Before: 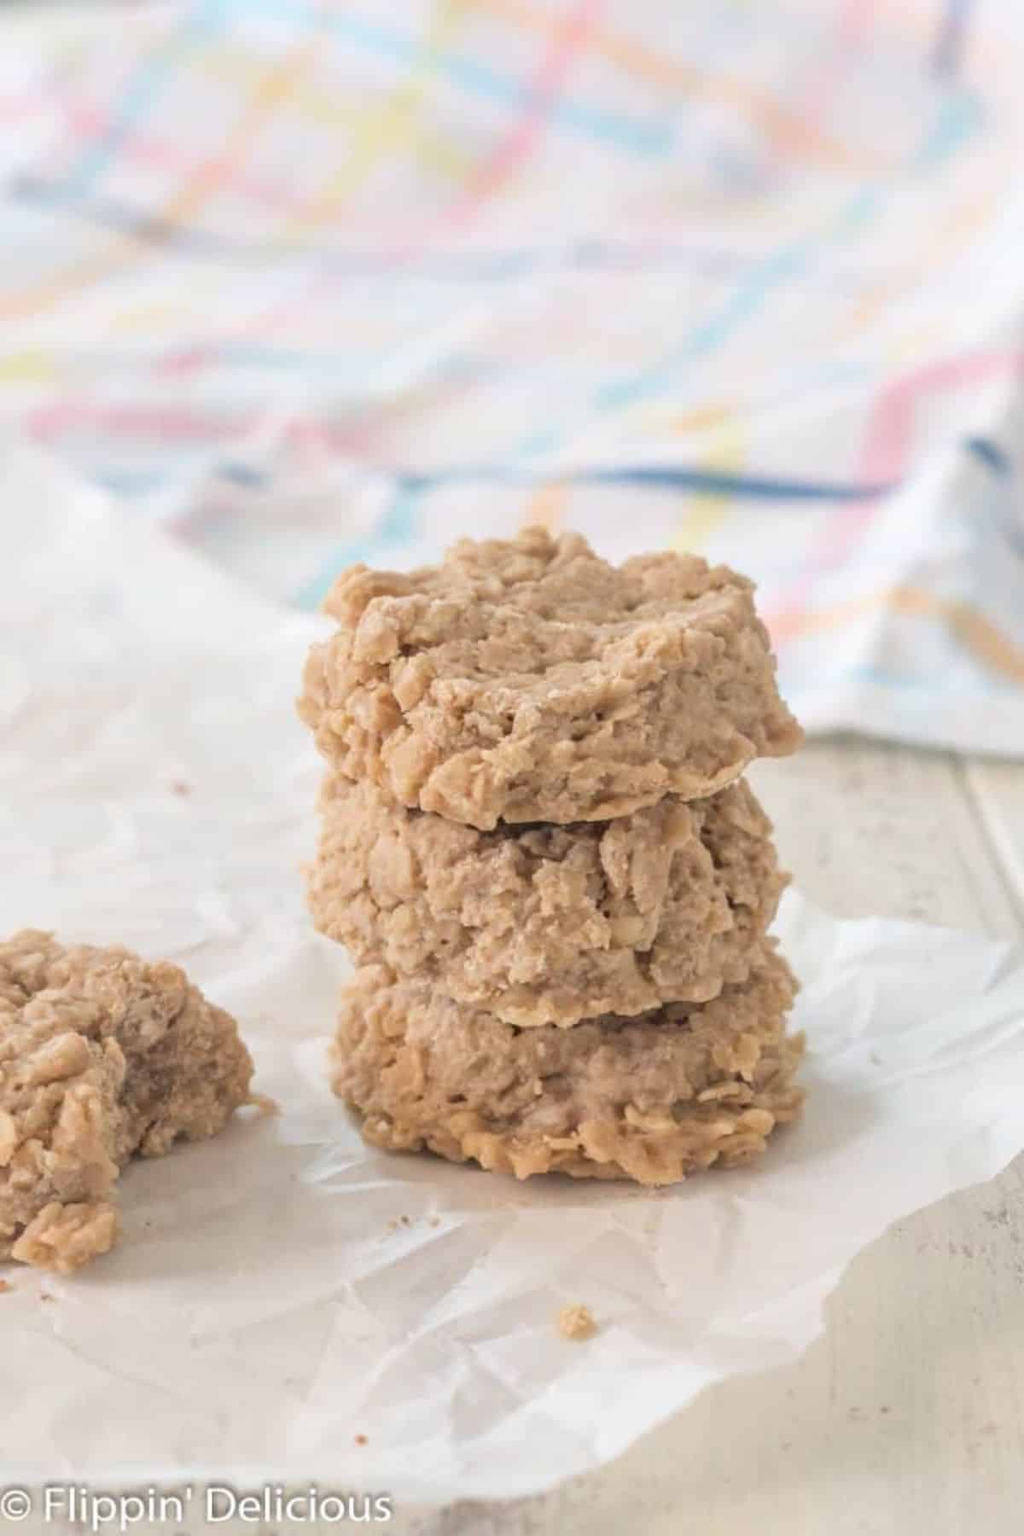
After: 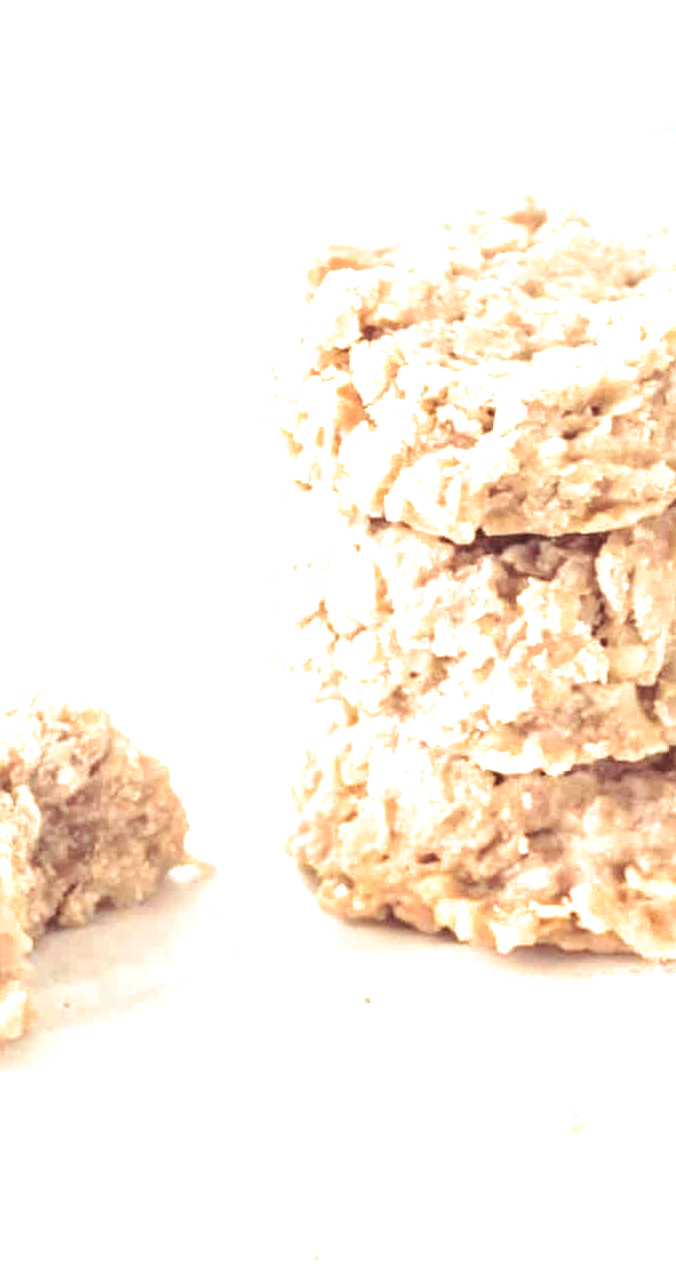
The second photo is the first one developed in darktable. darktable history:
exposure: exposure 1.5 EV, compensate highlight preservation false
split-toning: on, module defaults
crop: left 8.966%, top 23.852%, right 34.699%, bottom 4.703%
